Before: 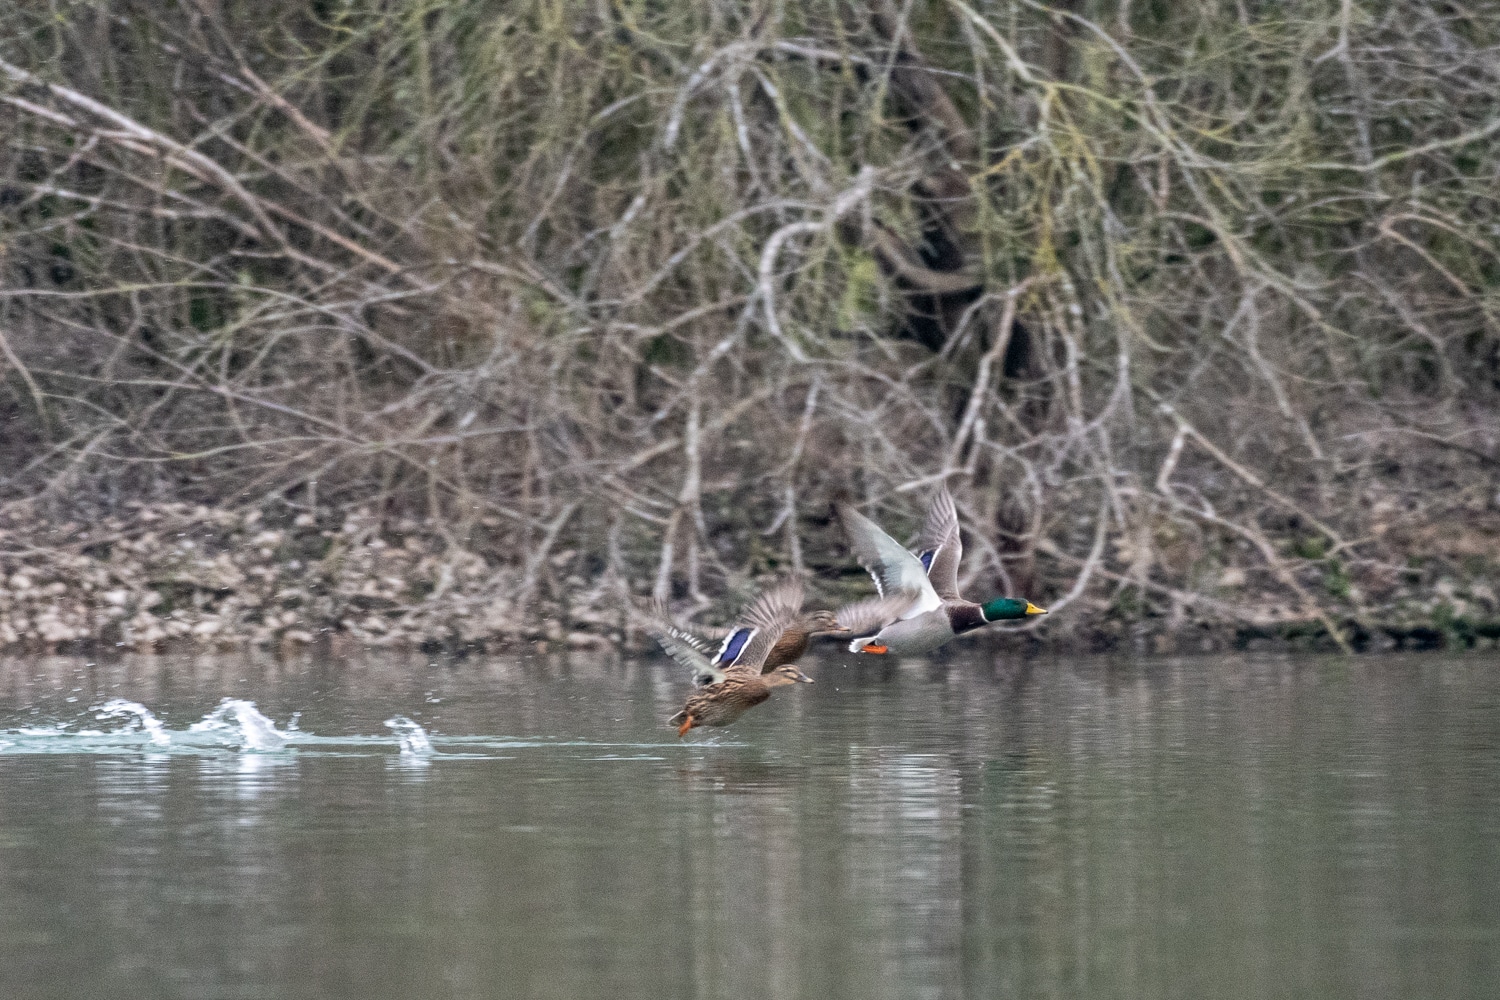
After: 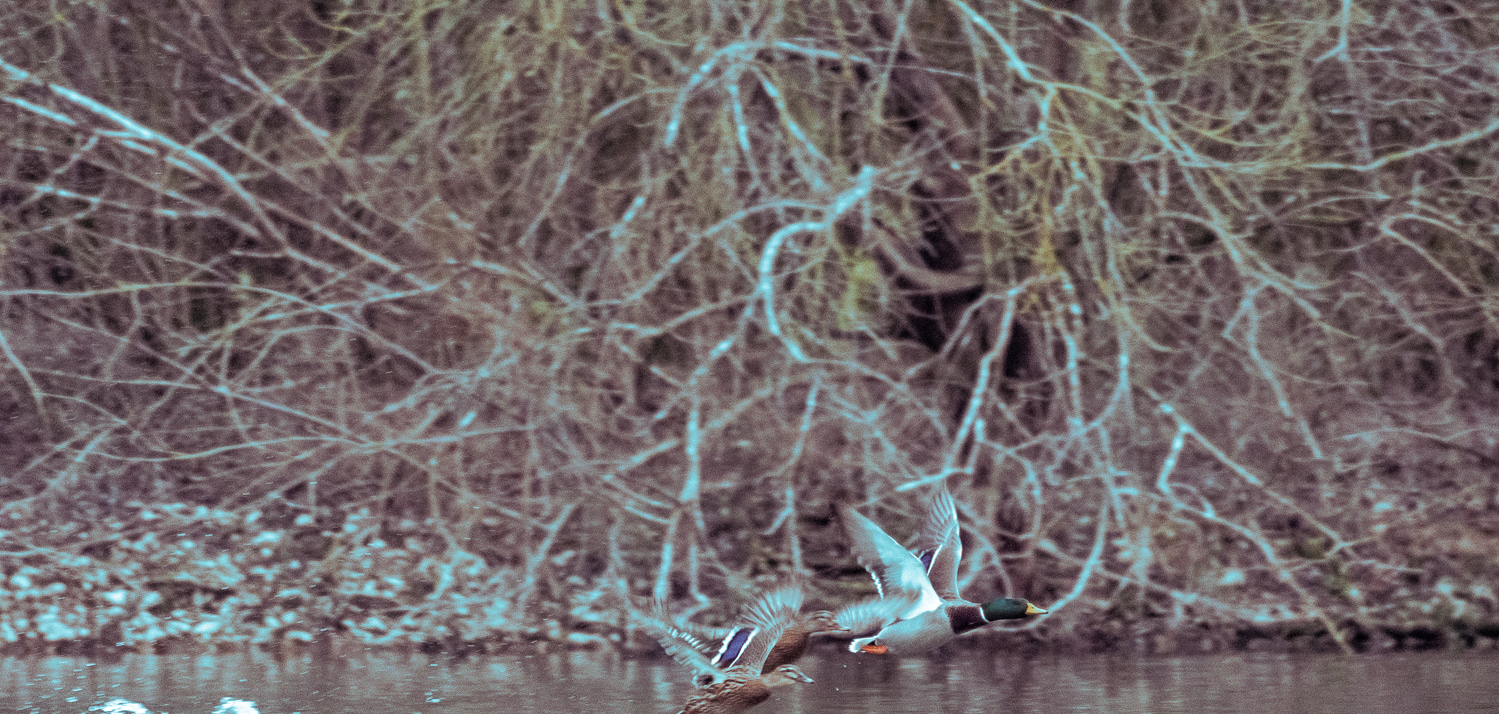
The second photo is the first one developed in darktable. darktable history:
crop: bottom 28.576%
split-toning: shadows › hue 327.6°, highlights › hue 198°, highlights › saturation 0.55, balance -21.25, compress 0%
